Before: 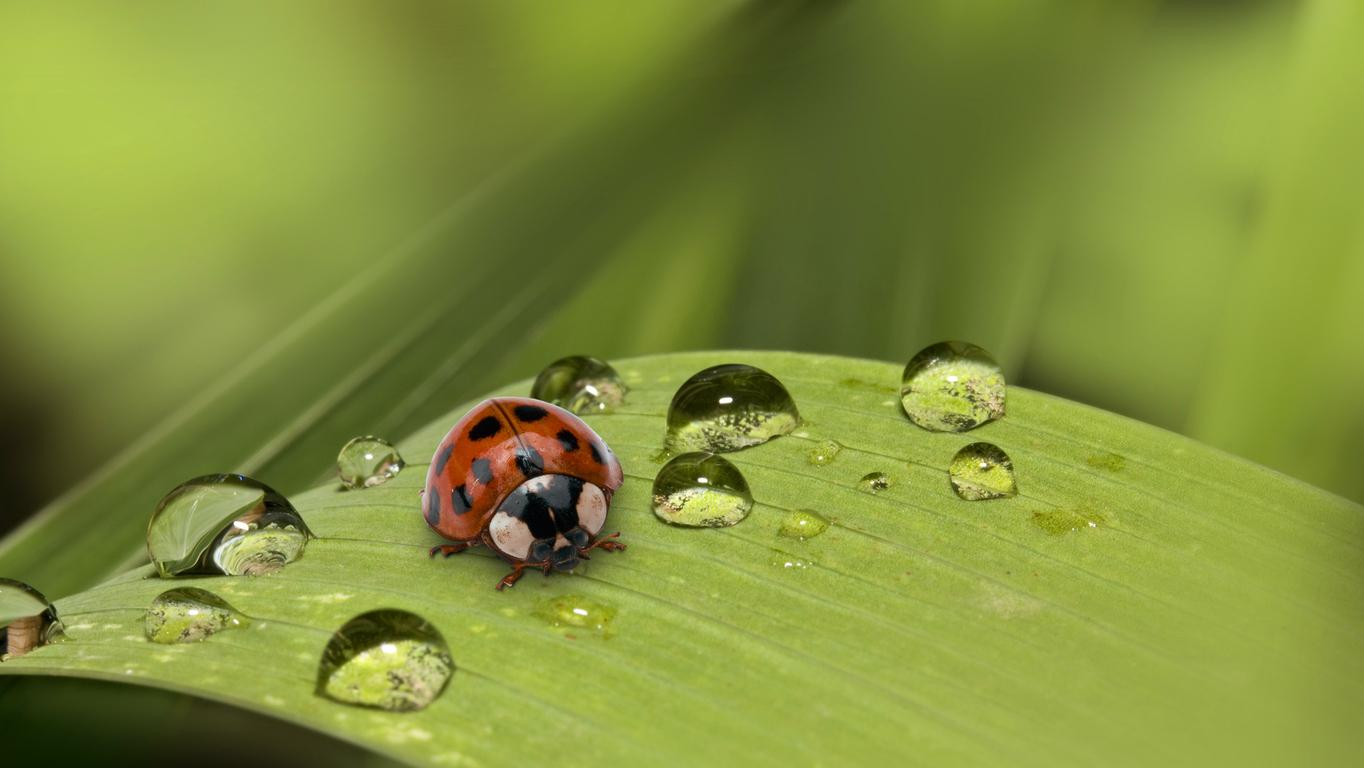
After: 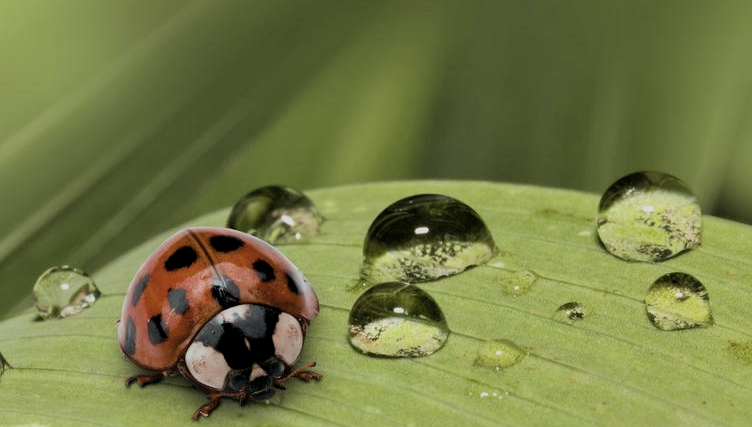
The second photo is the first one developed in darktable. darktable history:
filmic rgb: middle gray luminance 29.13%, black relative exposure -10.3 EV, white relative exposure 5.47 EV, threshold 5.97 EV, target black luminance 0%, hardness 3.91, latitude 2.08%, contrast 1.132, highlights saturation mix 3.66%, shadows ↔ highlights balance 14.99%, enable highlight reconstruction true
contrast brightness saturation: saturation -0.068
crop and rotate: left 22.295%, top 22.248%, right 22.552%, bottom 22.133%
color correction: highlights b* 0.034, saturation 0.858
